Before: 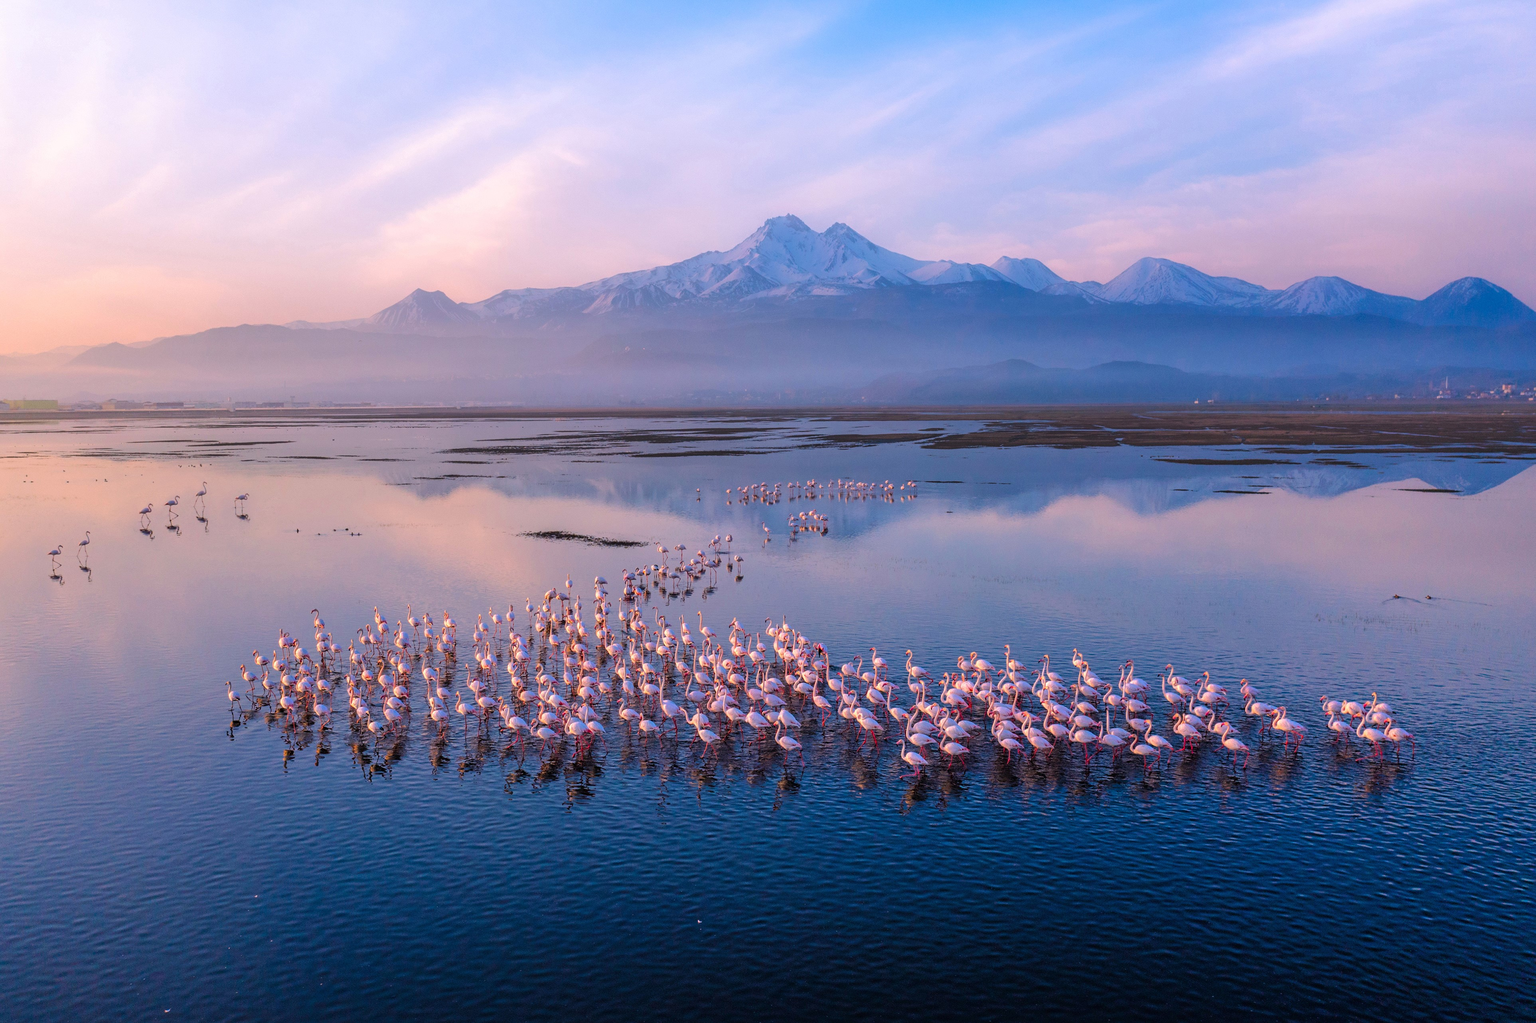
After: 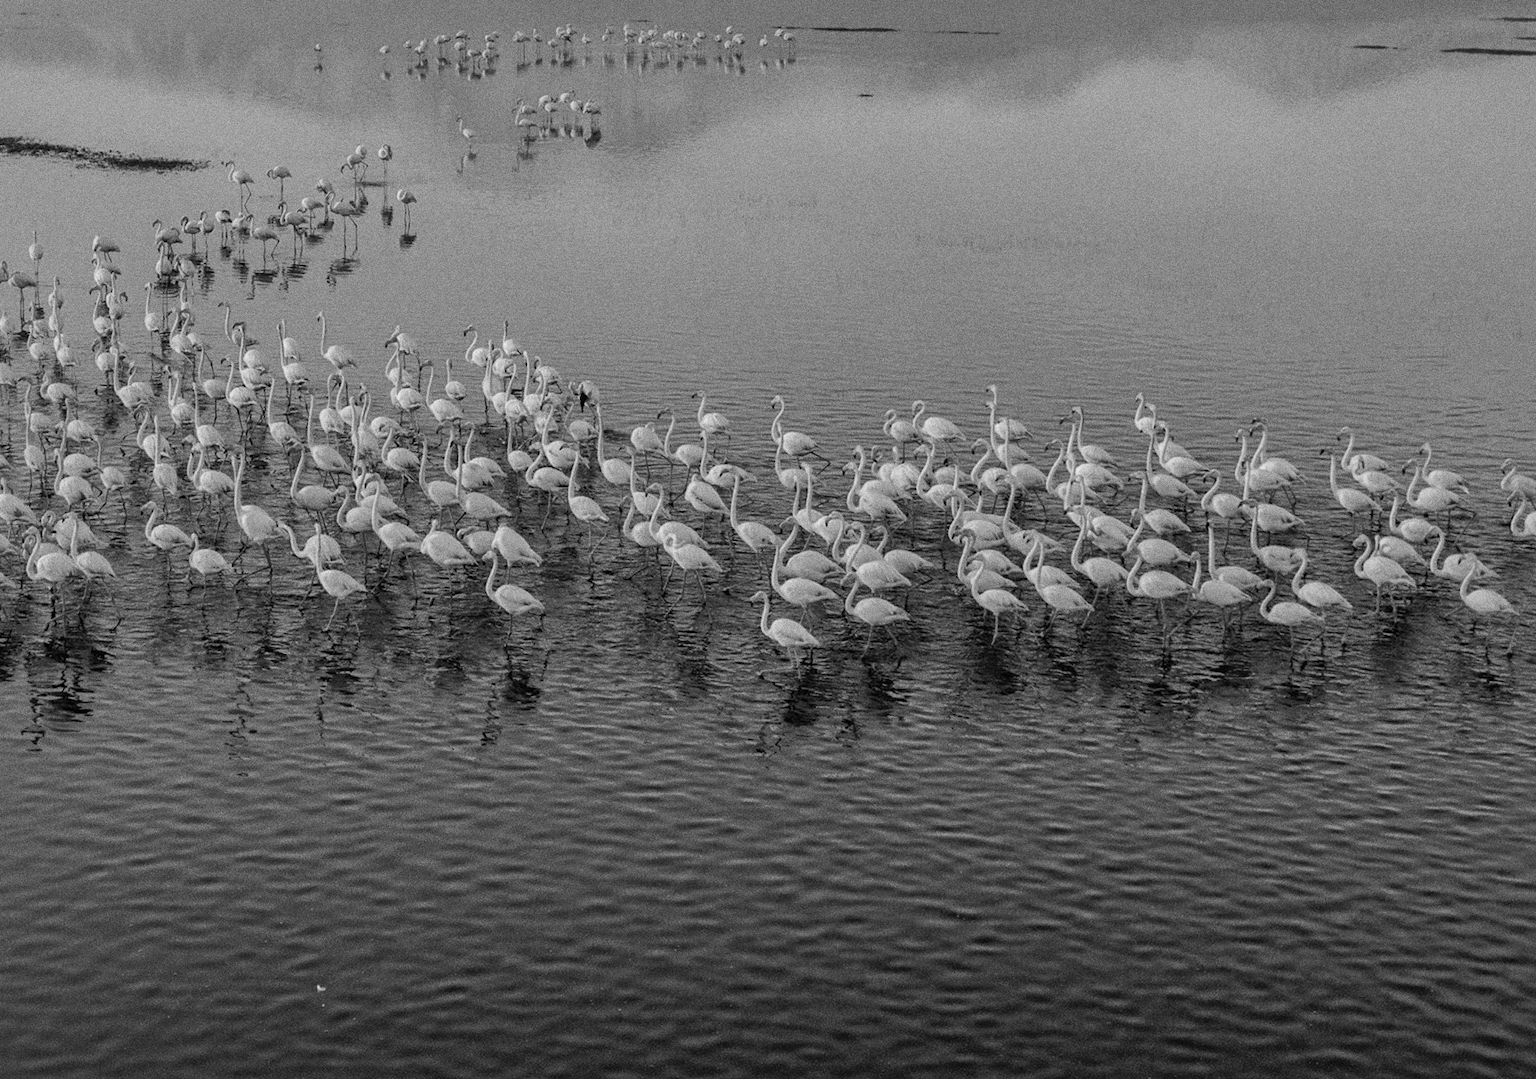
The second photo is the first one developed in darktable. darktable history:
shadows and highlights: on, module defaults
crop: left 35.976%, top 45.819%, right 18.162%, bottom 5.807%
grain: coarseness 0.09 ISO, strength 40%
color calibration: output gray [0.18, 0.41, 0.41, 0], gray › normalize channels true, illuminant same as pipeline (D50), adaptation XYZ, x 0.346, y 0.359, gamut compression 0
